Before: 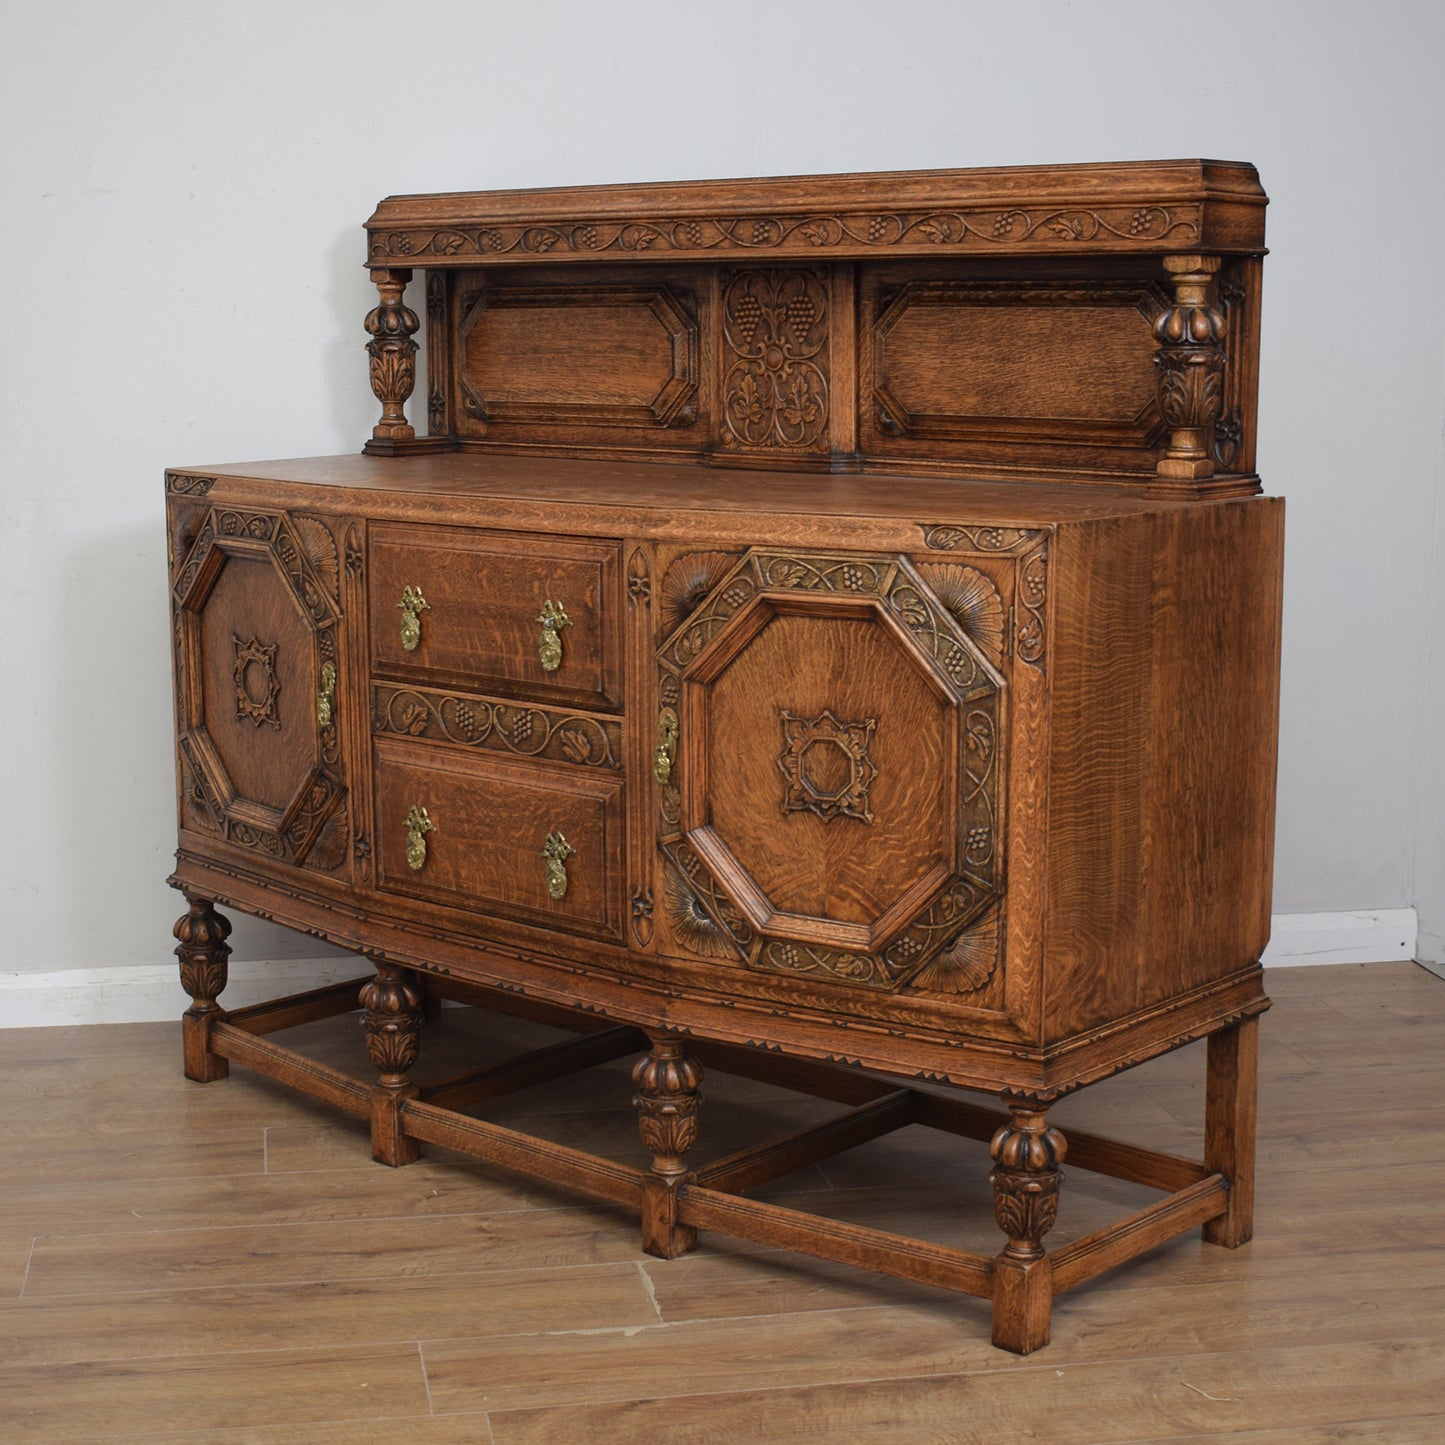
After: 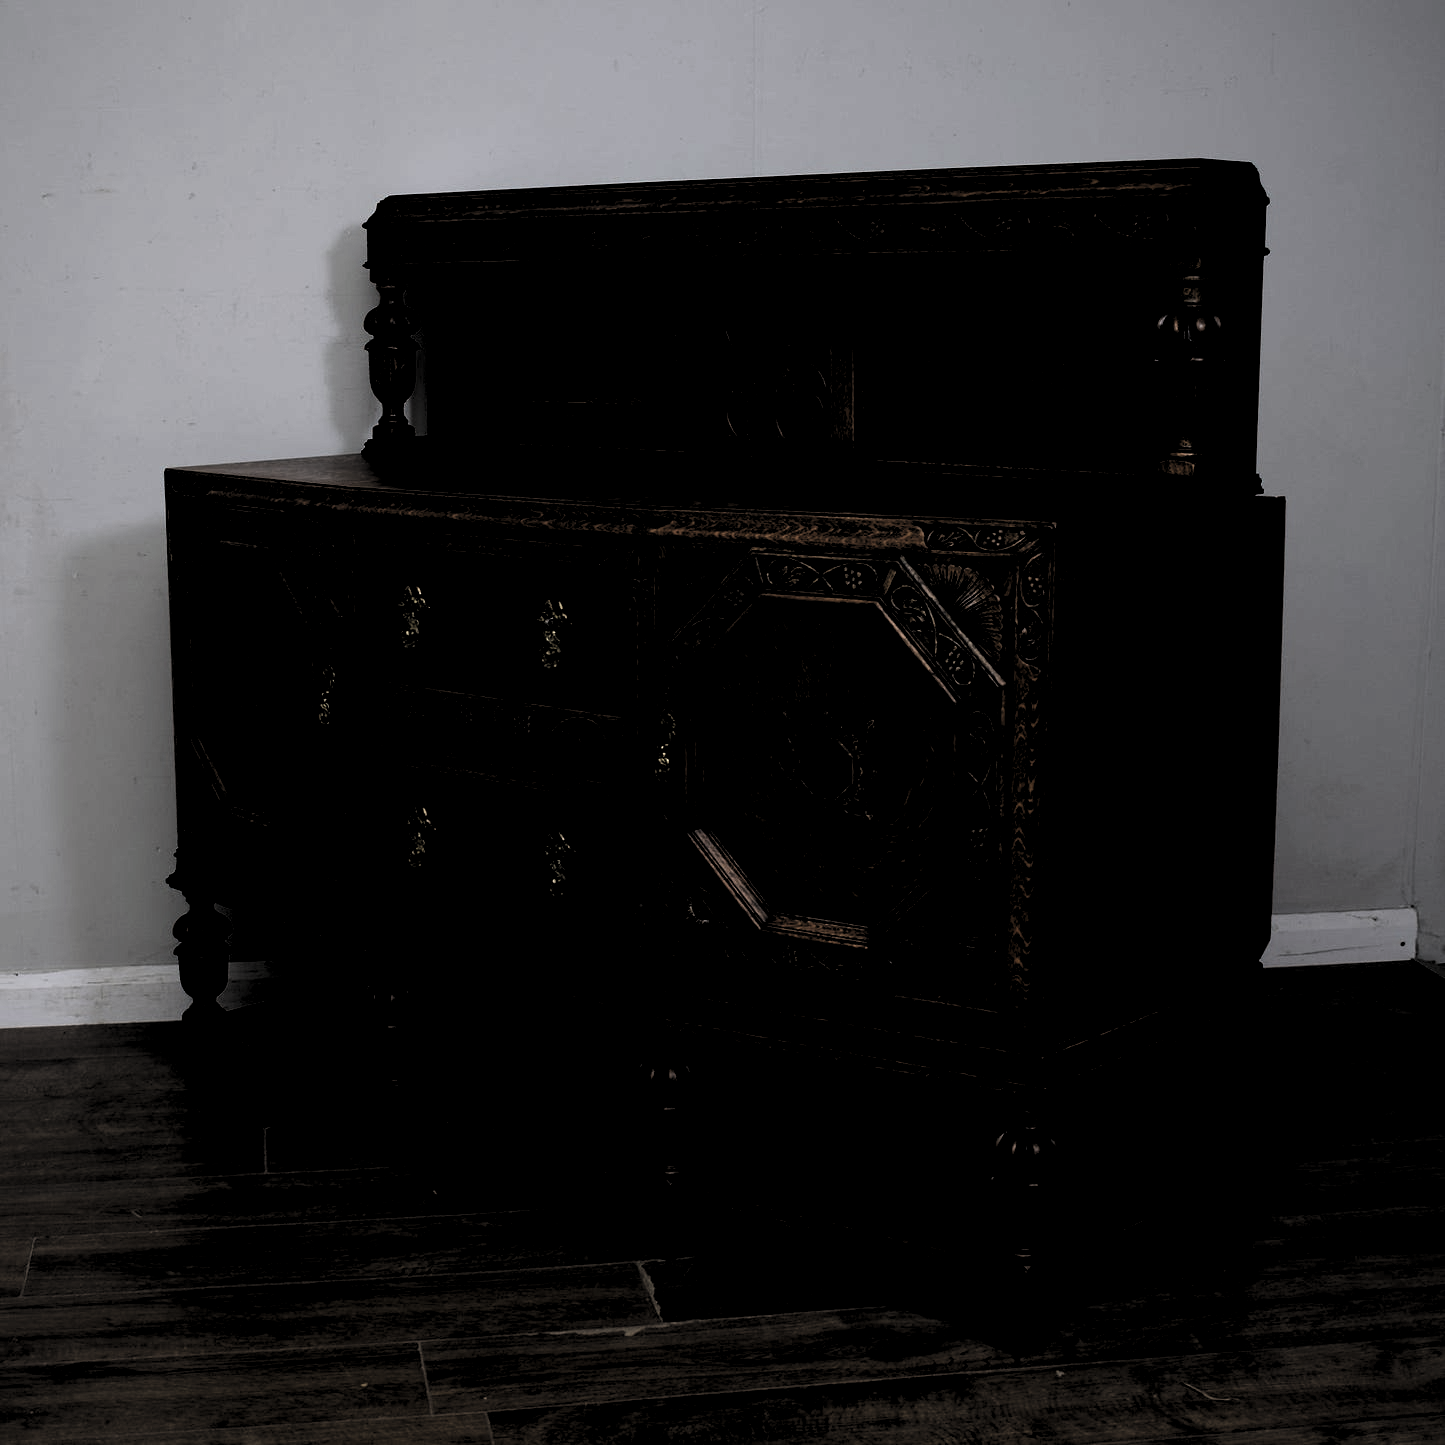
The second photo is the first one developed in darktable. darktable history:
white balance: red 1.004, blue 1.024
levels: levels [0.514, 0.759, 1]
